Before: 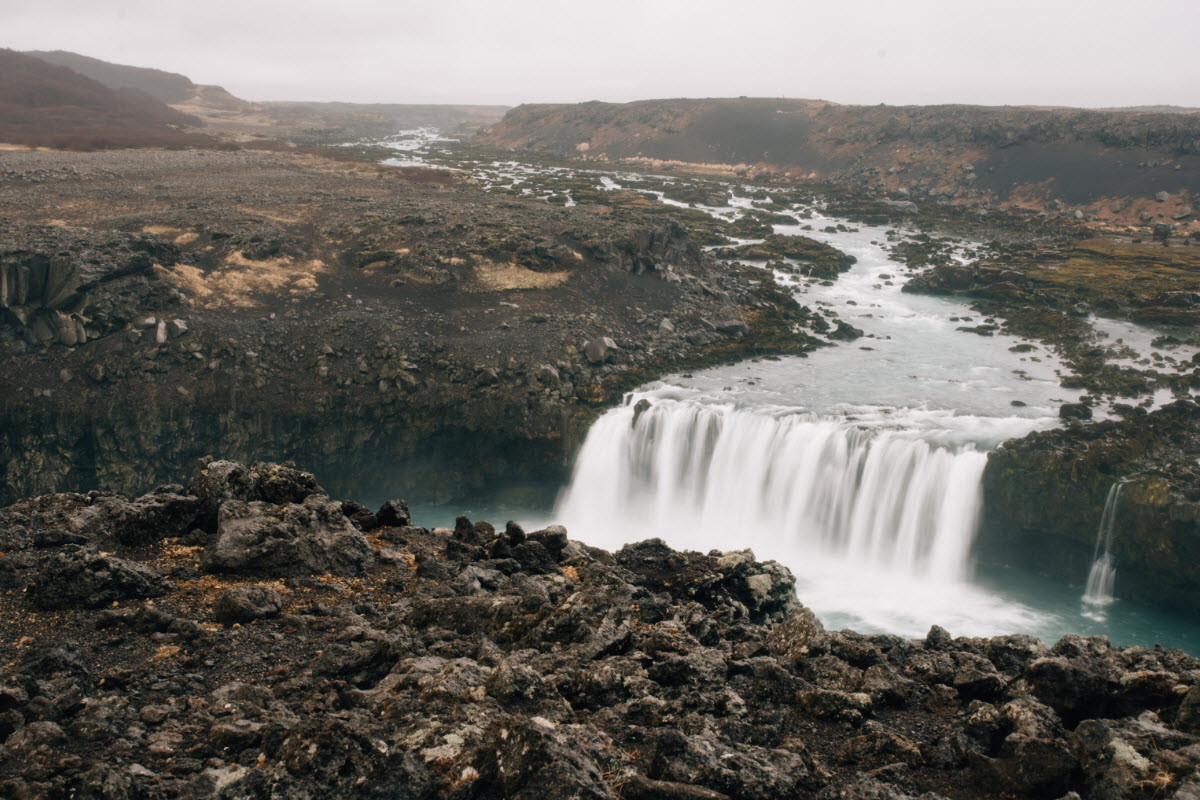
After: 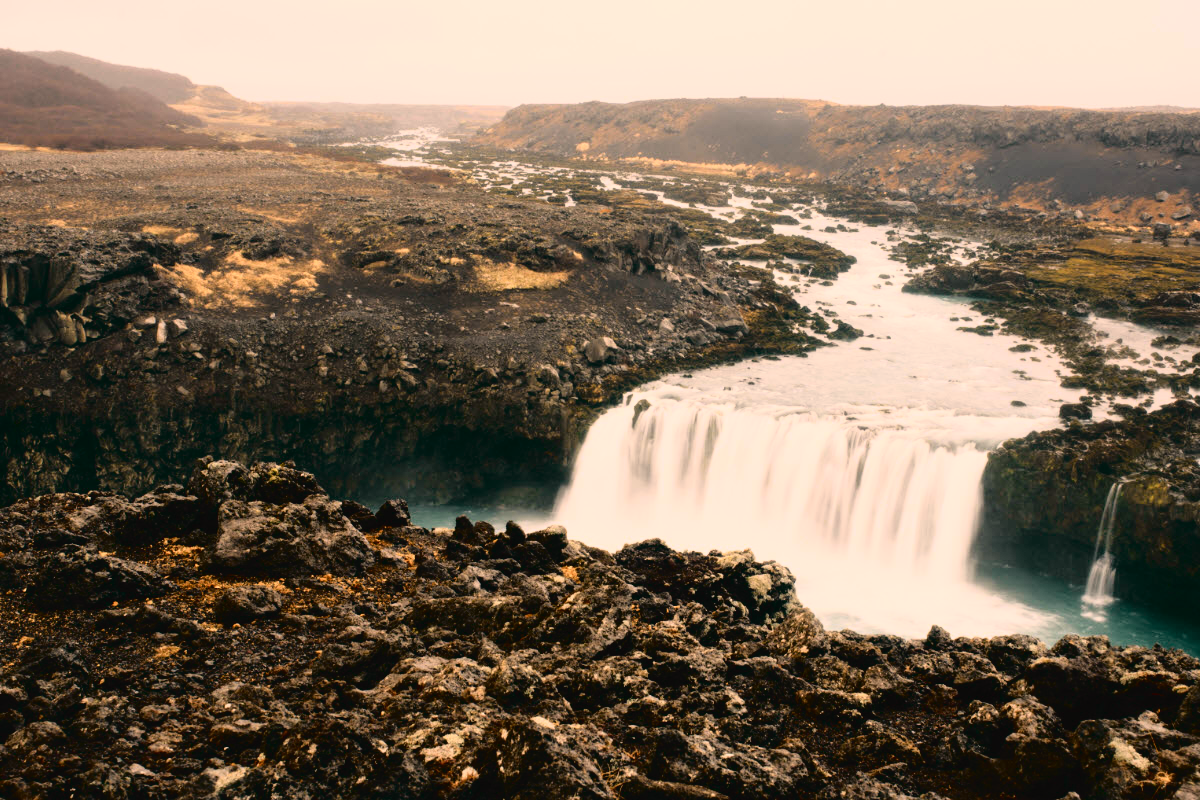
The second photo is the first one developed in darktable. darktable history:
tone curve: curves: ch0 [(0, 0.022) (0.177, 0.086) (0.392, 0.438) (0.704, 0.844) (0.858, 0.938) (1, 0.981)]; ch1 [(0, 0) (0.402, 0.36) (0.476, 0.456) (0.498, 0.497) (0.518, 0.521) (0.58, 0.598) (0.619, 0.65) (0.692, 0.737) (1, 1)]; ch2 [(0, 0) (0.415, 0.438) (0.483, 0.499) (0.503, 0.503) (0.526, 0.532) (0.563, 0.604) (0.626, 0.697) (0.699, 0.753) (0.997, 0.858)], color space Lab, independent channels
white balance: red 1.127, blue 0.943
